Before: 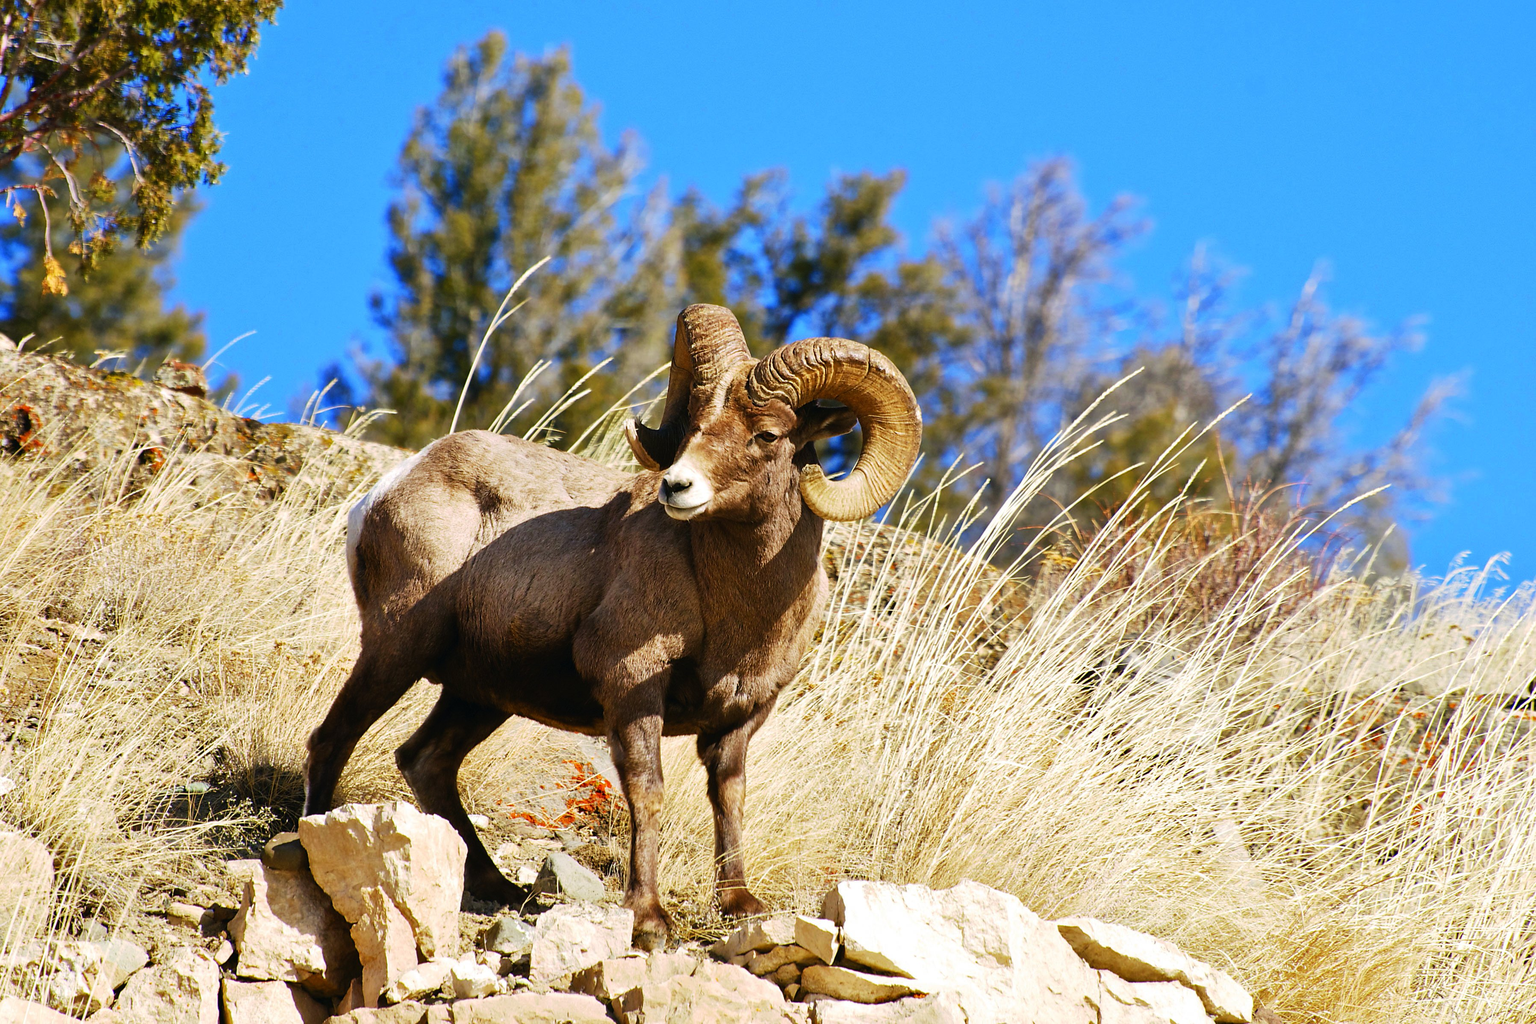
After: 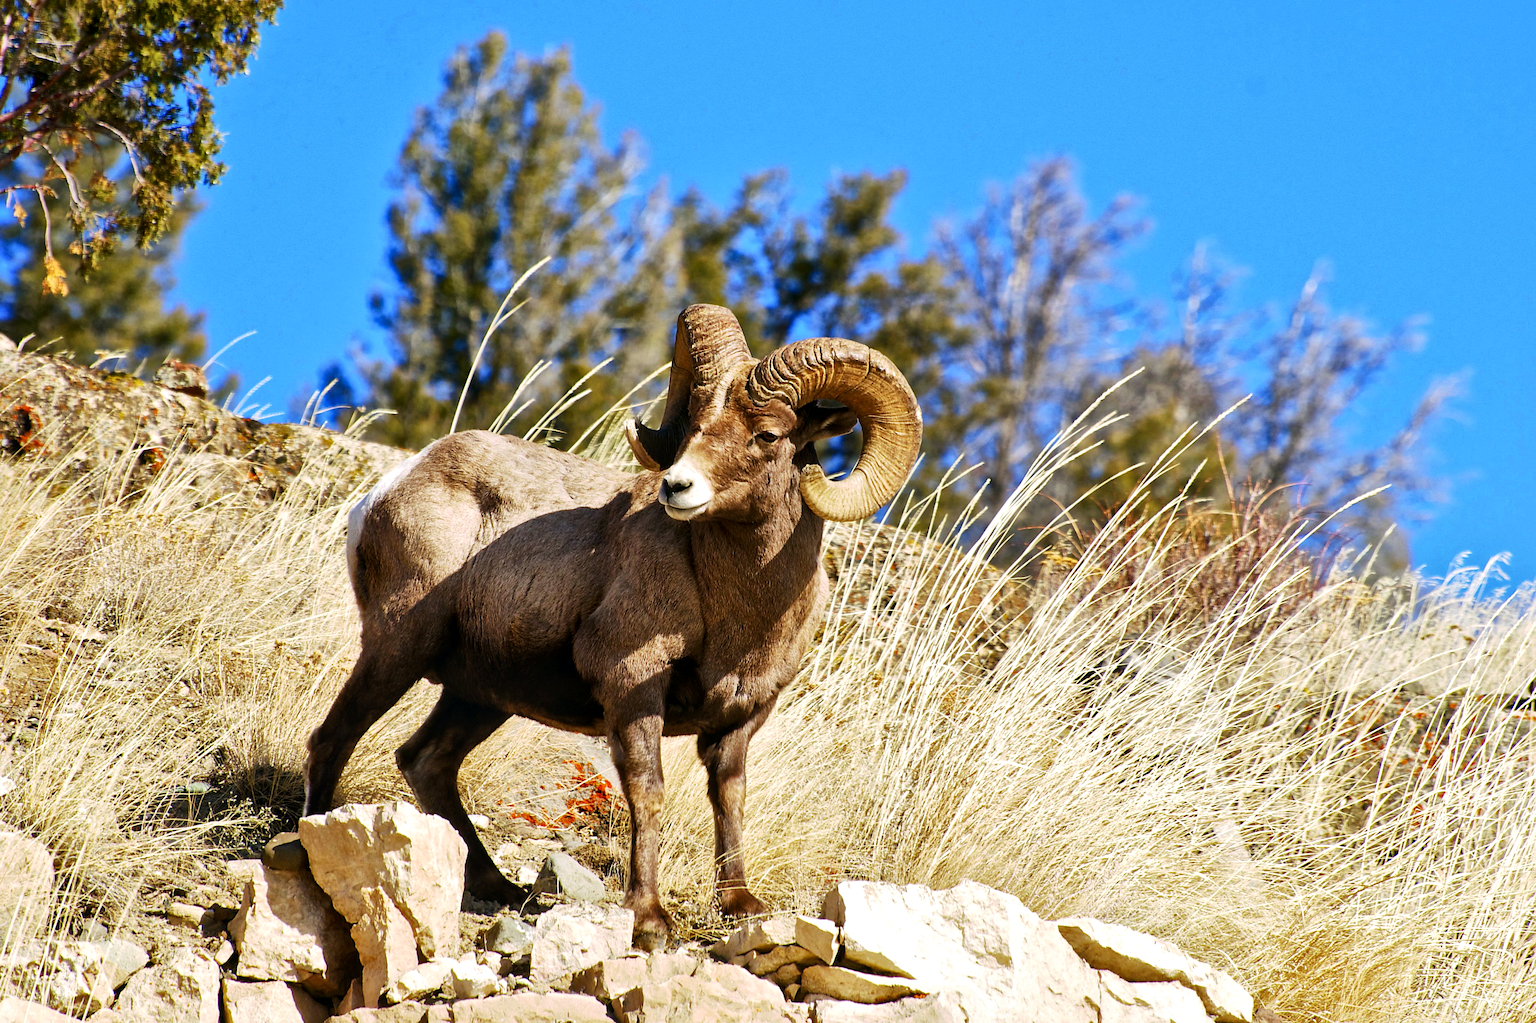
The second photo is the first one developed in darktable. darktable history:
local contrast: mode bilateral grid, contrast 21, coarseness 50, detail 144%, midtone range 0.2
